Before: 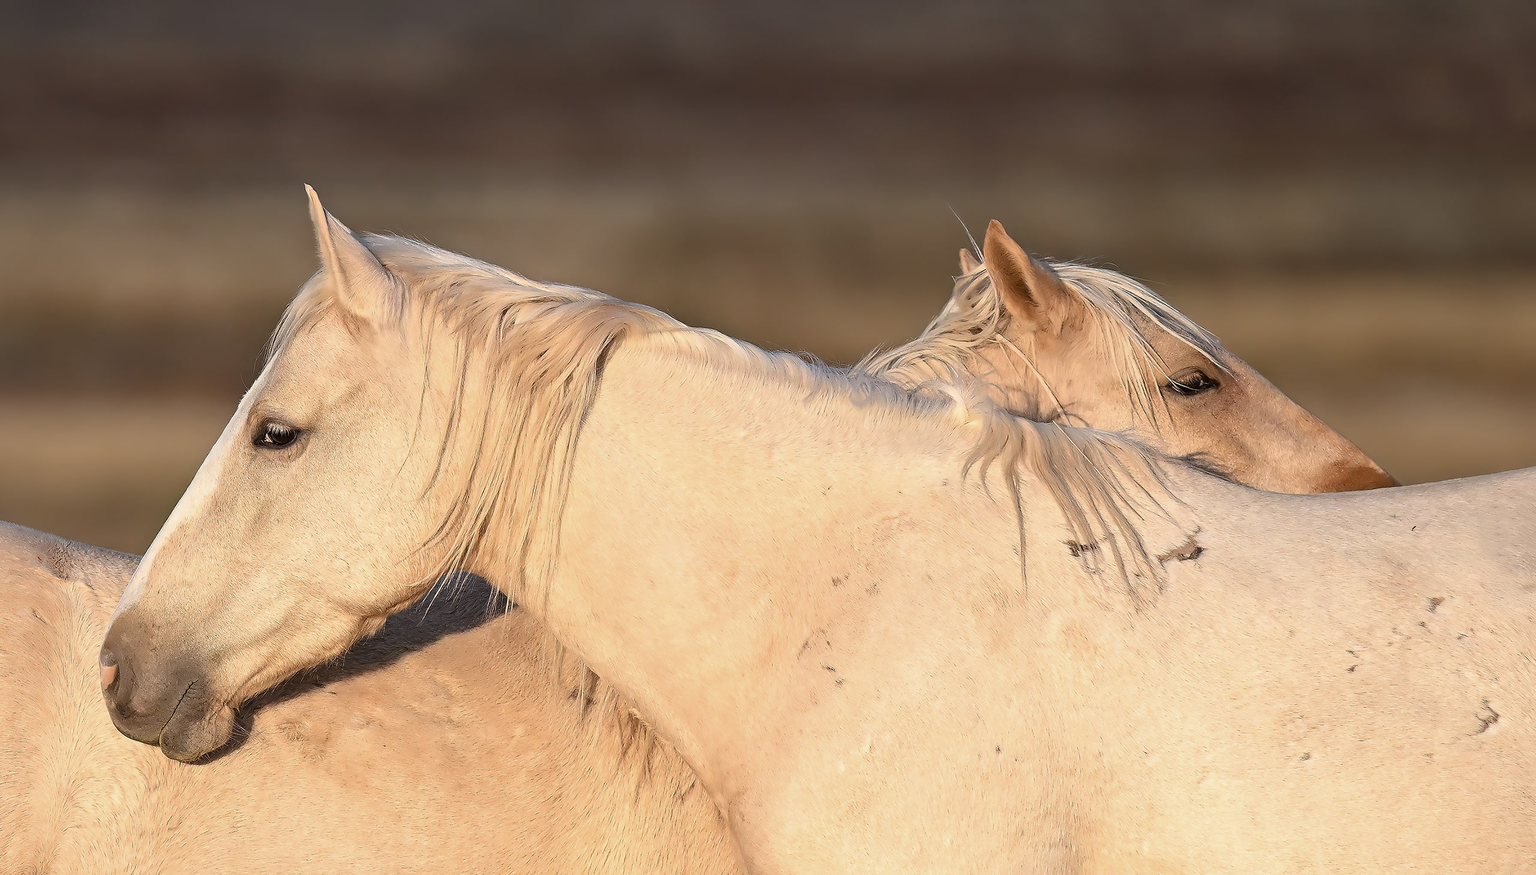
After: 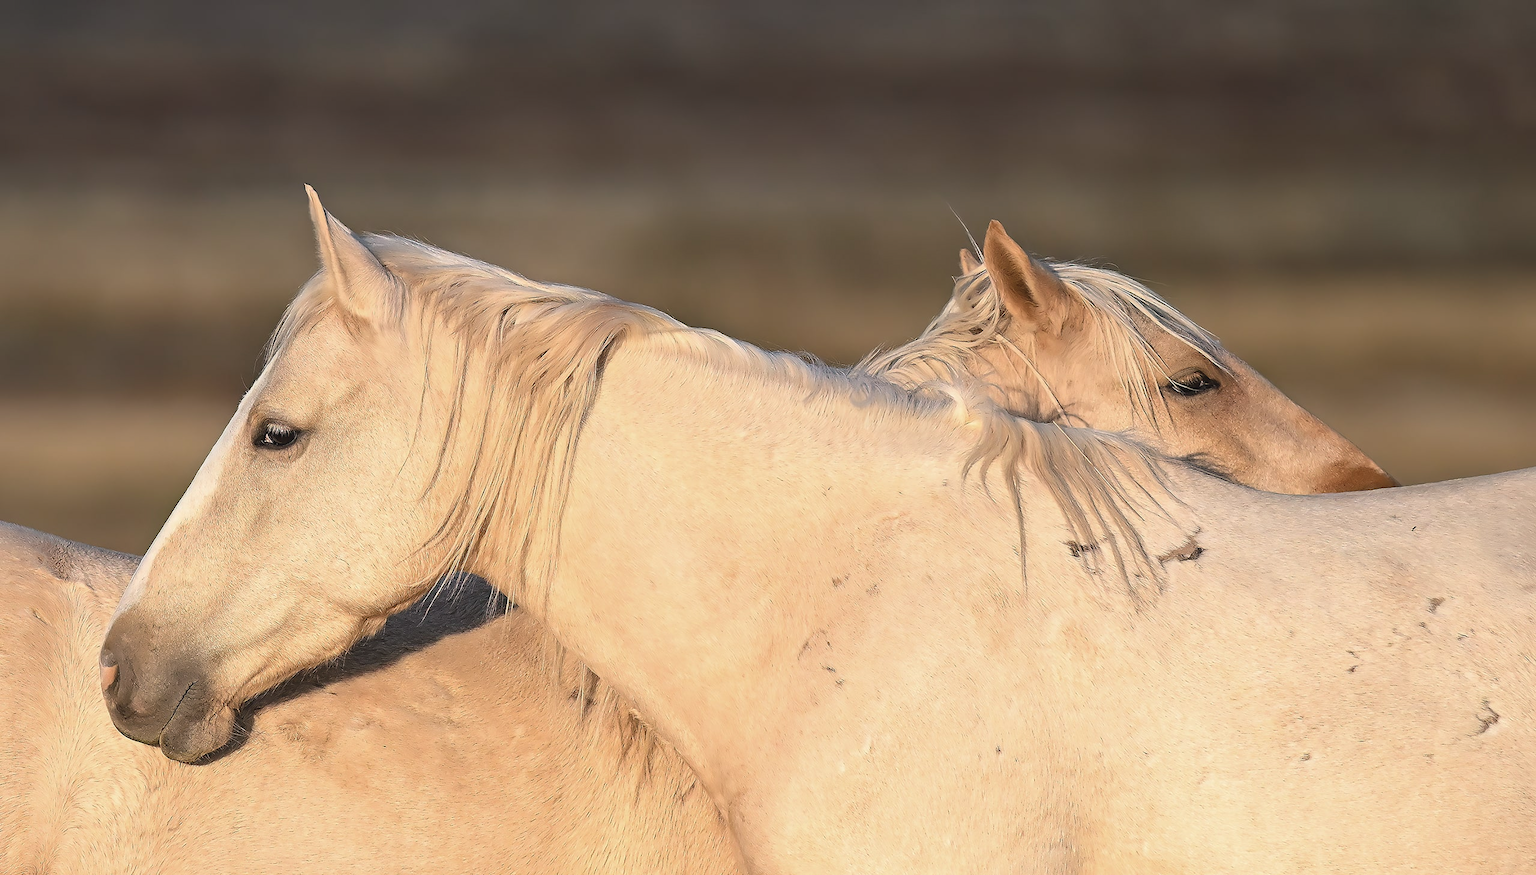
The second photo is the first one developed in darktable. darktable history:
color balance rgb: shadows lift › chroma 2.039%, shadows lift › hue 221.07°, global offset › luminance 0.496%, perceptual saturation grading › global saturation 0.5%, global vibrance 9.253%
